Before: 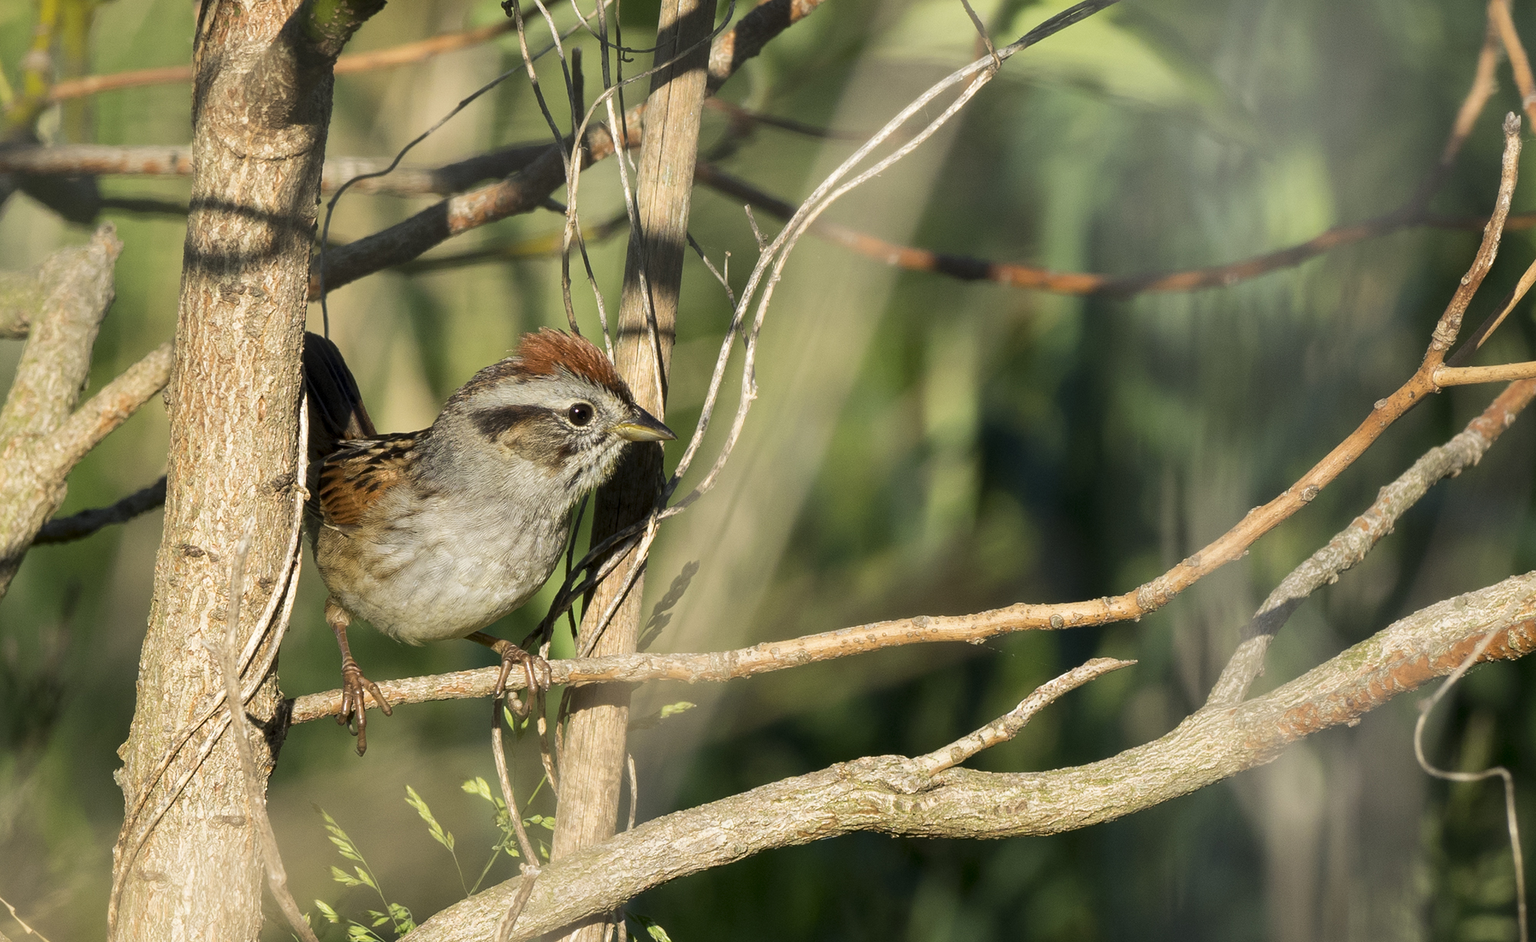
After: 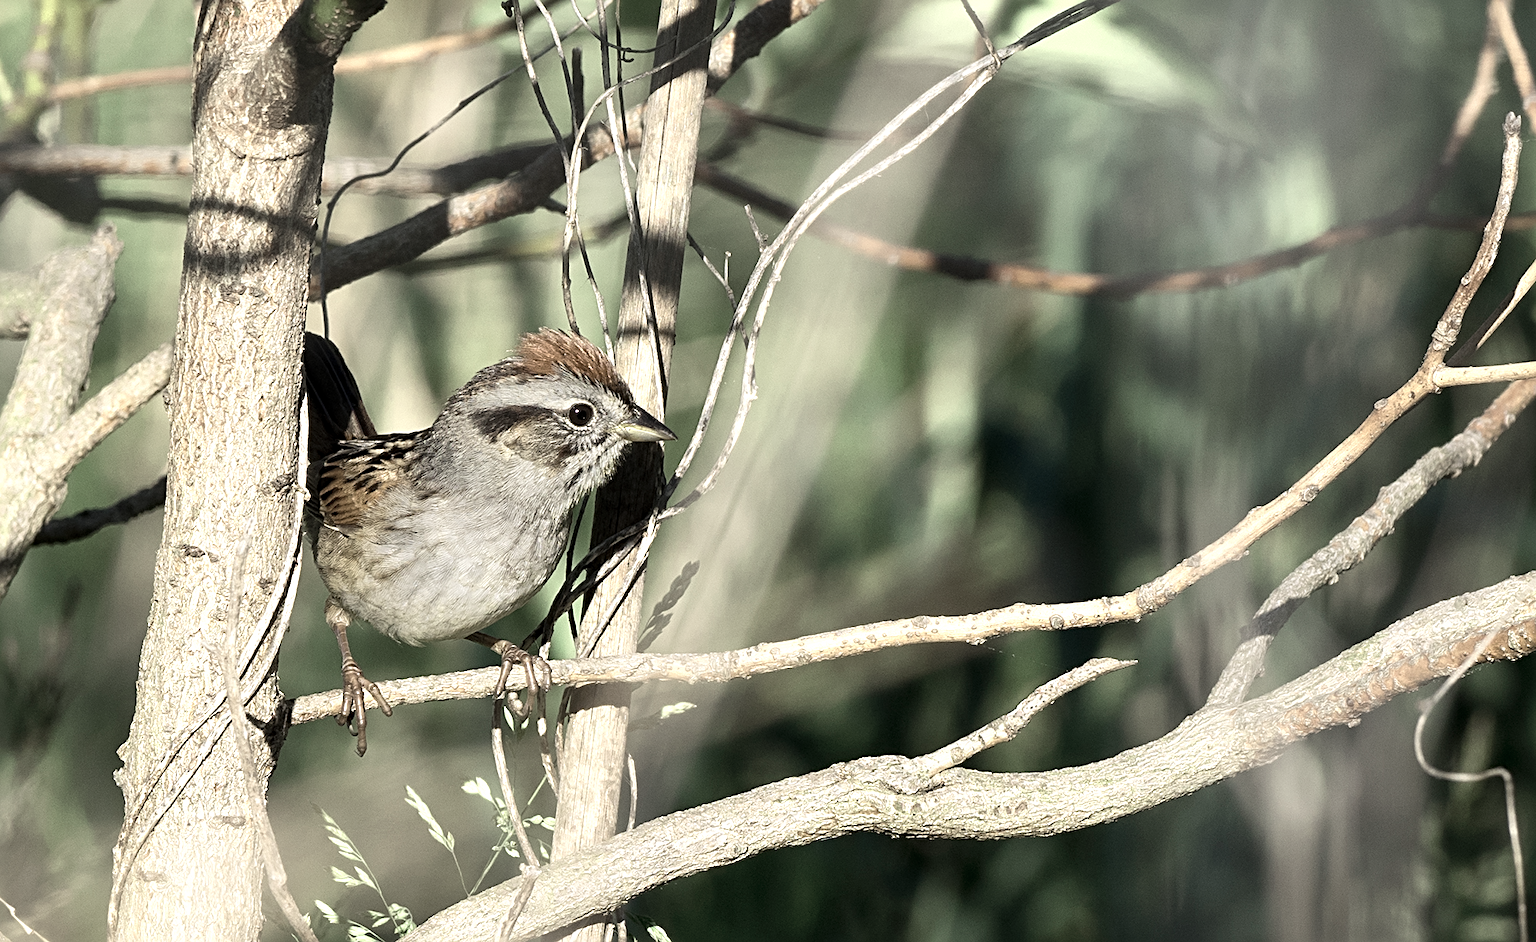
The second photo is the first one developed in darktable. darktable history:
sharpen: radius 3.119
color zones: curves: ch0 [(0.25, 0.667) (0.758, 0.368)]; ch1 [(0.215, 0.245) (0.761, 0.373)]; ch2 [(0.247, 0.554) (0.761, 0.436)]
